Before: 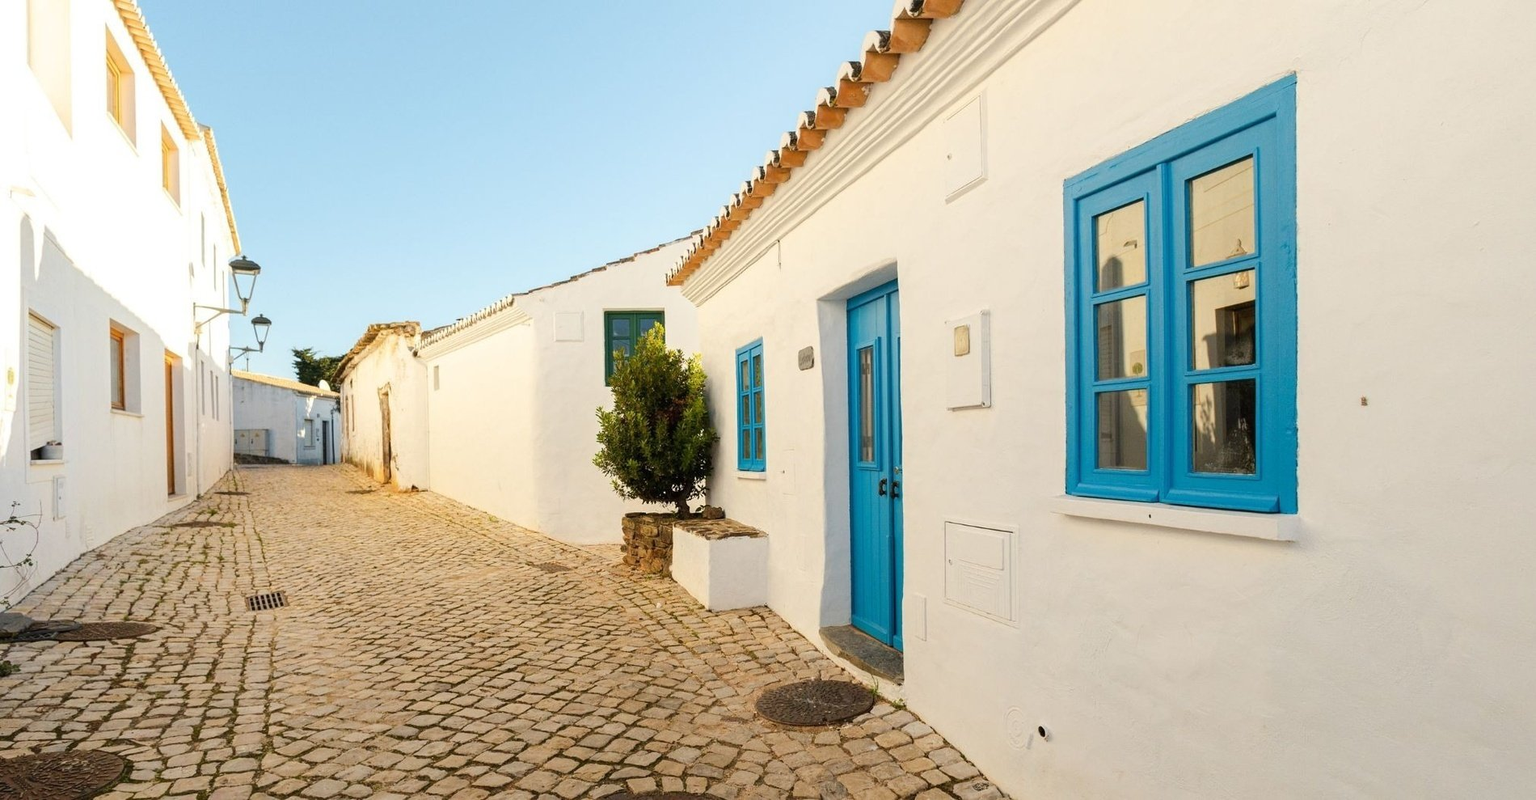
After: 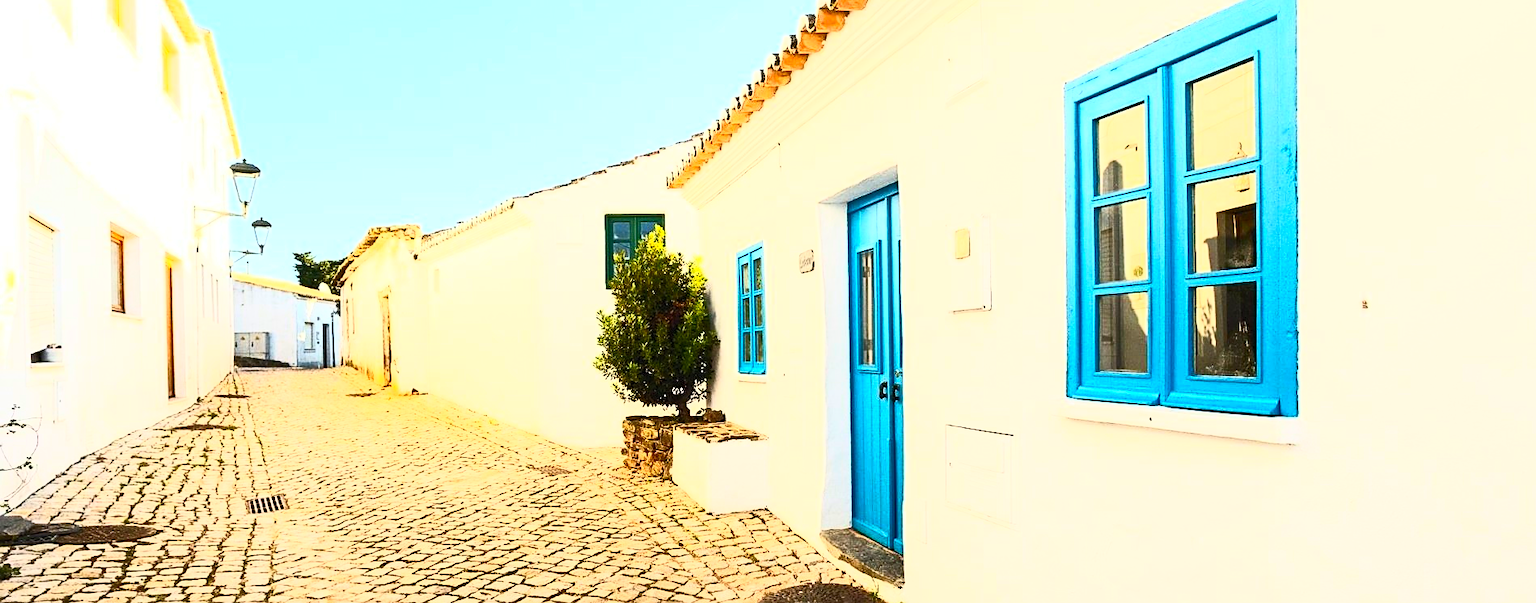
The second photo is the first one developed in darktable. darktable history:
contrast brightness saturation: contrast 0.82, brightness 0.584, saturation 0.597
sharpen: on, module defaults
crop and rotate: top 12.21%, bottom 12.341%
